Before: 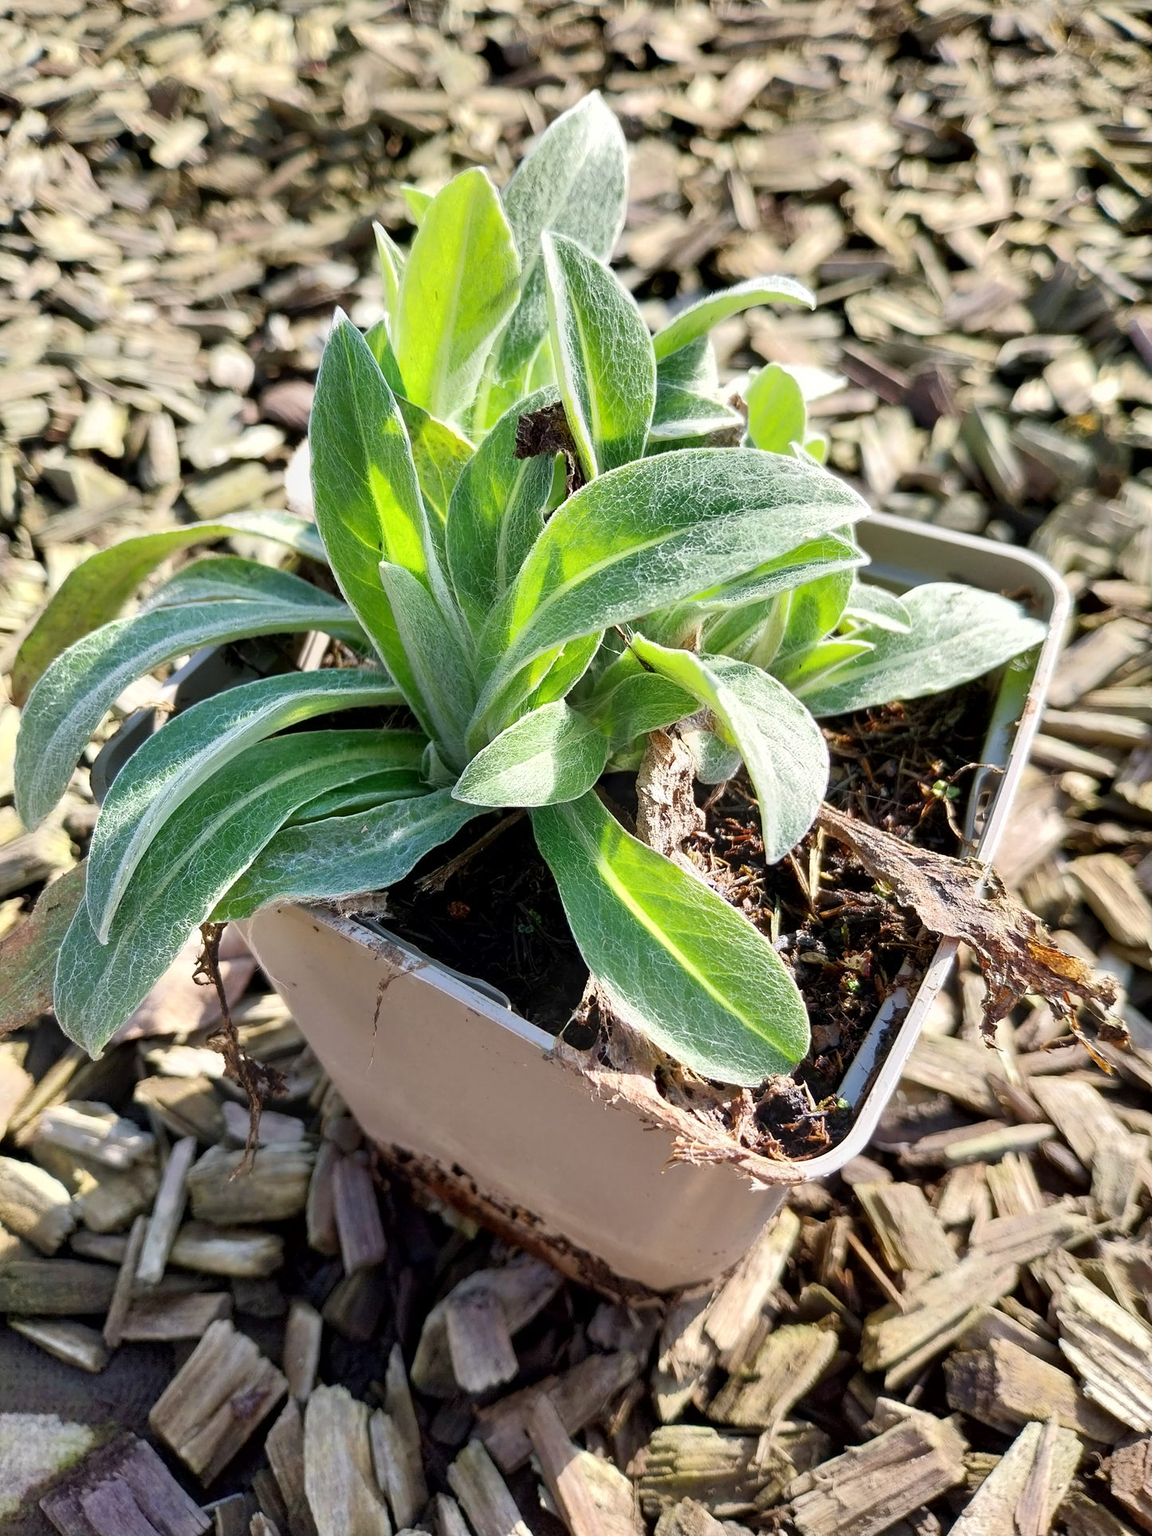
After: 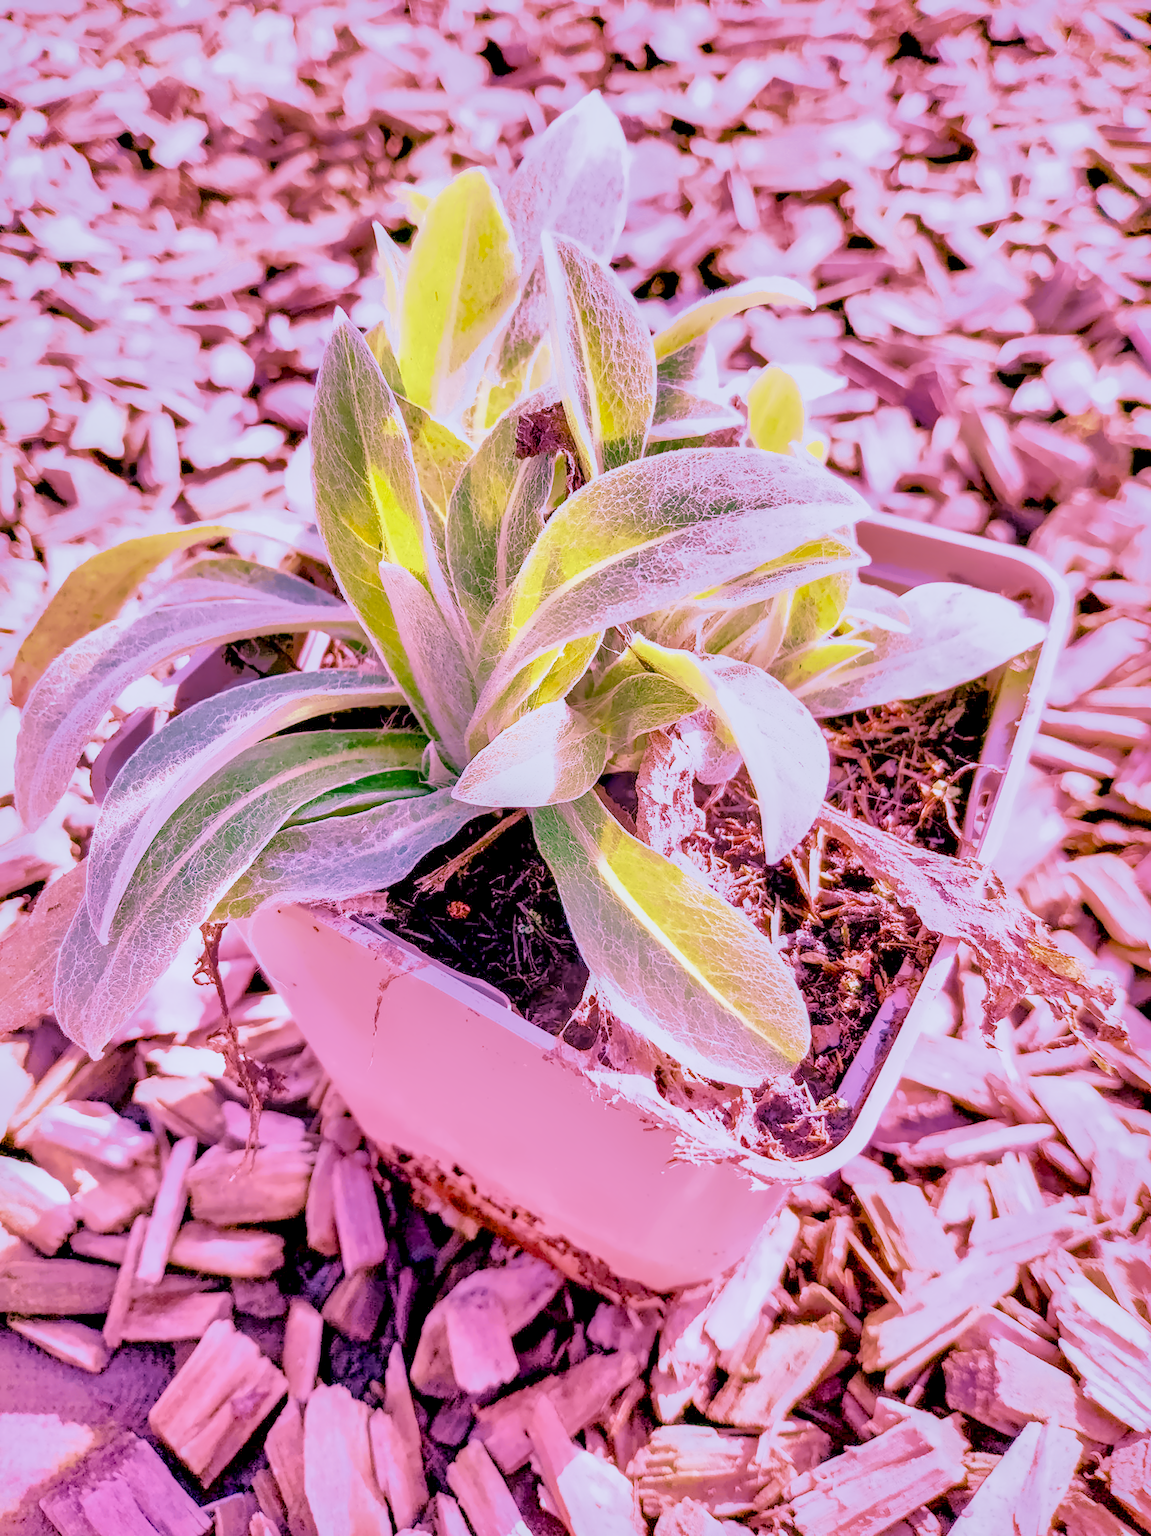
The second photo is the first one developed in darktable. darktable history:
local contrast: highlights 60%, shadows 60%, detail 160%
color calibration: illuminant as shot in camera, x 0.358, y 0.373, temperature 4628.91 K
color balance rgb: perceptual saturation grading › global saturation 35%, perceptual saturation grading › highlights -30%, perceptual saturation grading › shadows 35%, perceptual brilliance grading › global brilliance 3%, perceptual brilliance grading › highlights -3%, perceptual brilliance grading › shadows 3%
denoise (profiled): preserve shadows 1.52, scattering 0.002, a [-1, 0, 0], compensate highlight preservation false
haze removal: compatibility mode true, adaptive false
highlight reconstruction: on, module defaults
hot pixels: on, module defaults
lens correction: scale 1, crop 1, focal 16, aperture 5.6, distance 1000, camera "Canon EOS RP", lens "Canon RF 16mm F2.8 STM"
shadows and highlights: shadows 40, highlights -60
white balance: red 2.229, blue 1.46
velvia: strength 45%
filmic rgb: black relative exposure -7.65 EV, white relative exposure 4.56 EV, hardness 3.61
tone equalizer "contrast tone curve: medium": -8 EV -0.75 EV, -7 EV -0.7 EV, -6 EV -0.6 EV, -5 EV -0.4 EV, -3 EV 0.4 EV, -2 EV 0.6 EV, -1 EV 0.7 EV, +0 EV 0.75 EV, edges refinement/feathering 500, mask exposure compensation -1.57 EV, preserve details no
